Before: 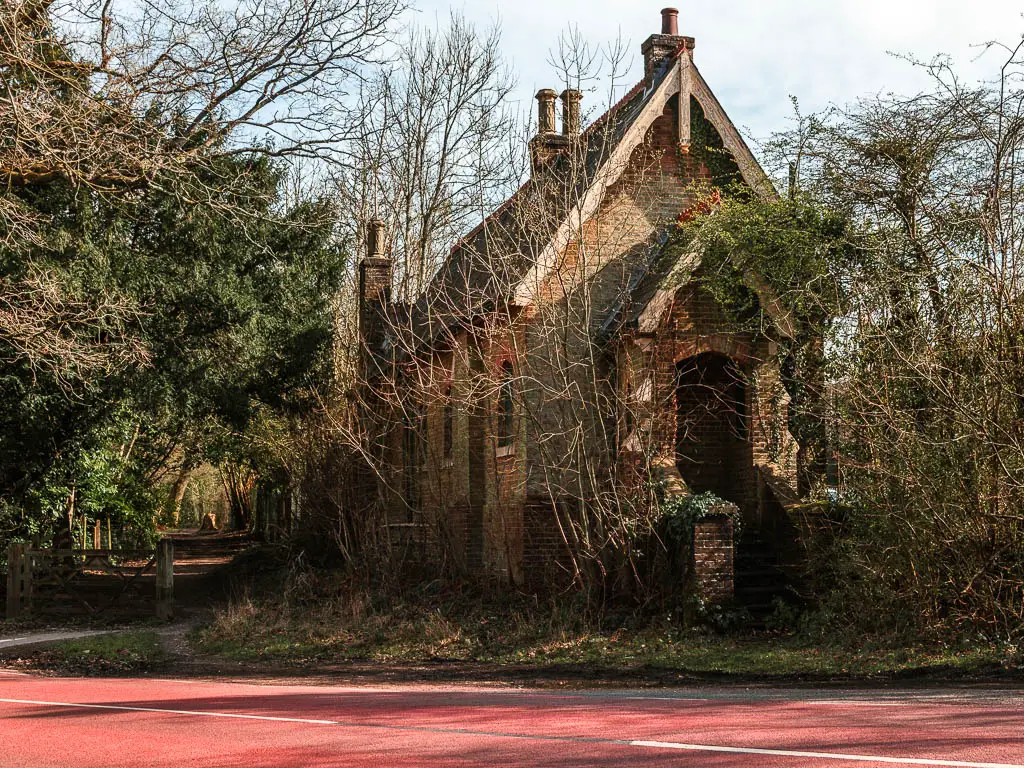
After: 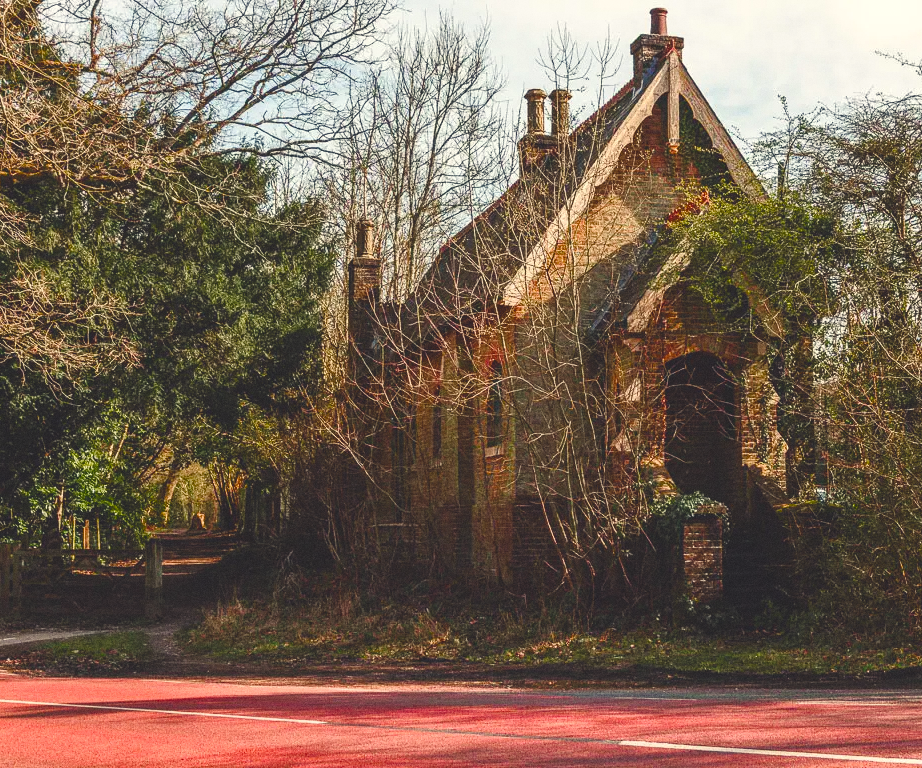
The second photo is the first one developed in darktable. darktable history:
crop and rotate: left 1.088%, right 8.807%
color balance rgb: shadows lift › chroma 3%, shadows lift › hue 280.8°, power › hue 330°, highlights gain › chroma 3%, highlights gain › hue 75.6°, global offset › luminance 2%, perceptual saturation grading › global saturation 20%, perceptual saturation grading › highlights -25%, perceptual saturation grading › shadows 50%, global vibrance 20.33%
grain: coarseness 0.47 ISO
